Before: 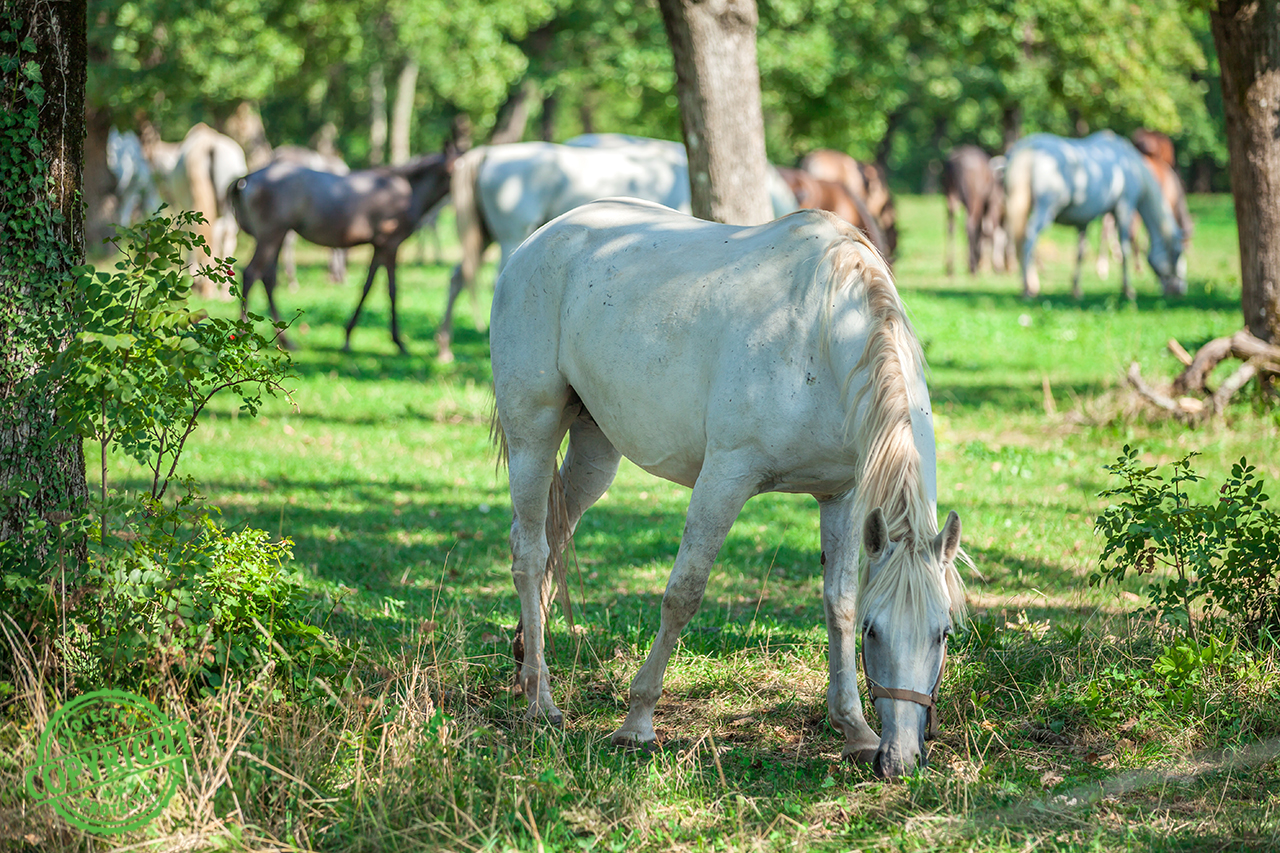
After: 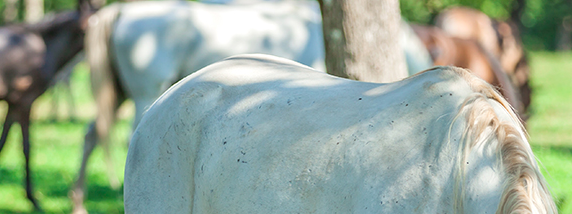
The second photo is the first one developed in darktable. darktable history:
crop: left 28.64%, top 16.832%, right 26.637%, bottom 58.055%
tone equalizer: on, module defaults
white balance: red 1, blue 1
